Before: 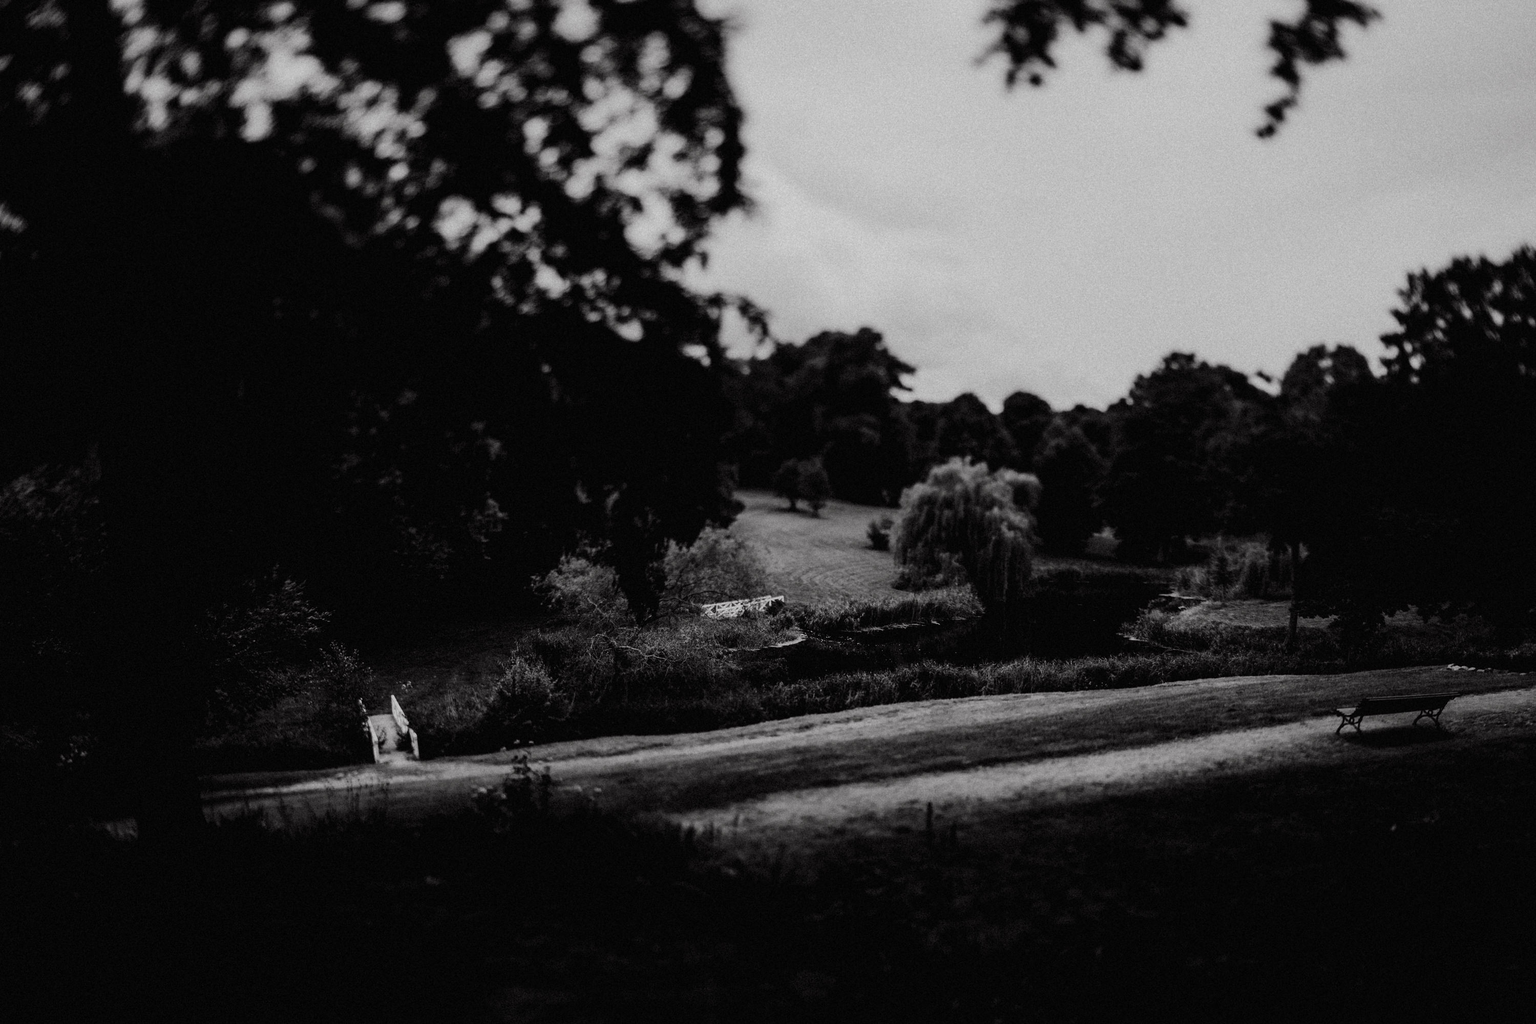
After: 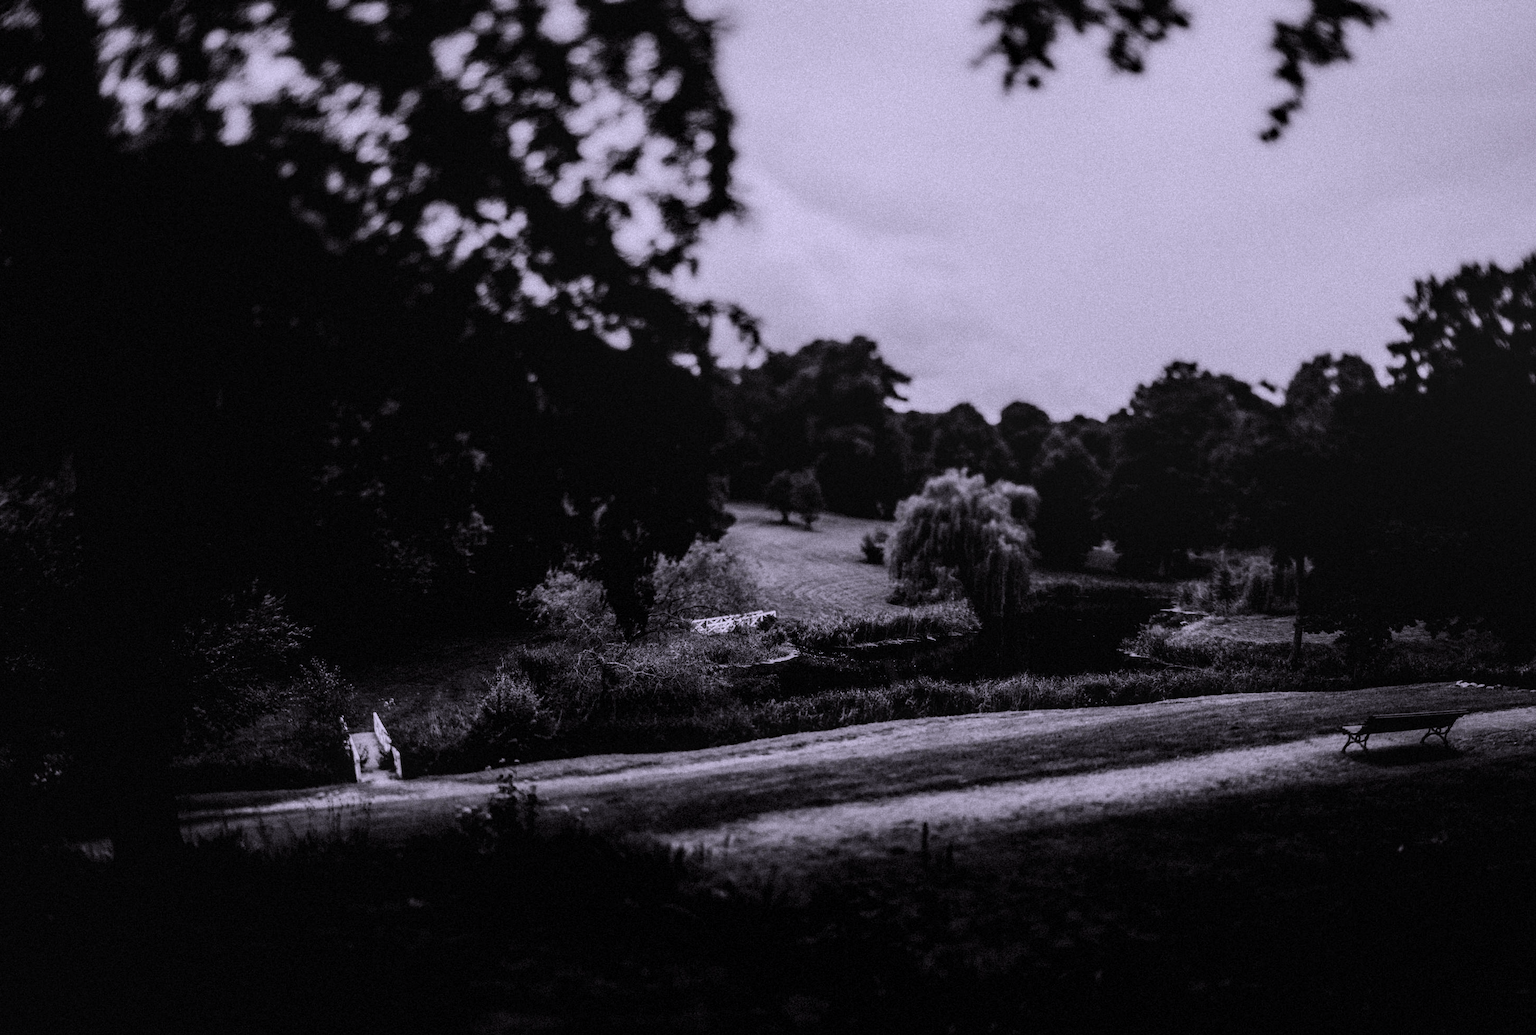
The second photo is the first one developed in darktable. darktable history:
crop and rotate: left 1.774%, right 0.633%, bottom 1.28%
local contrast: on, module defaults
white balance: red 1.042, blue 1.17
